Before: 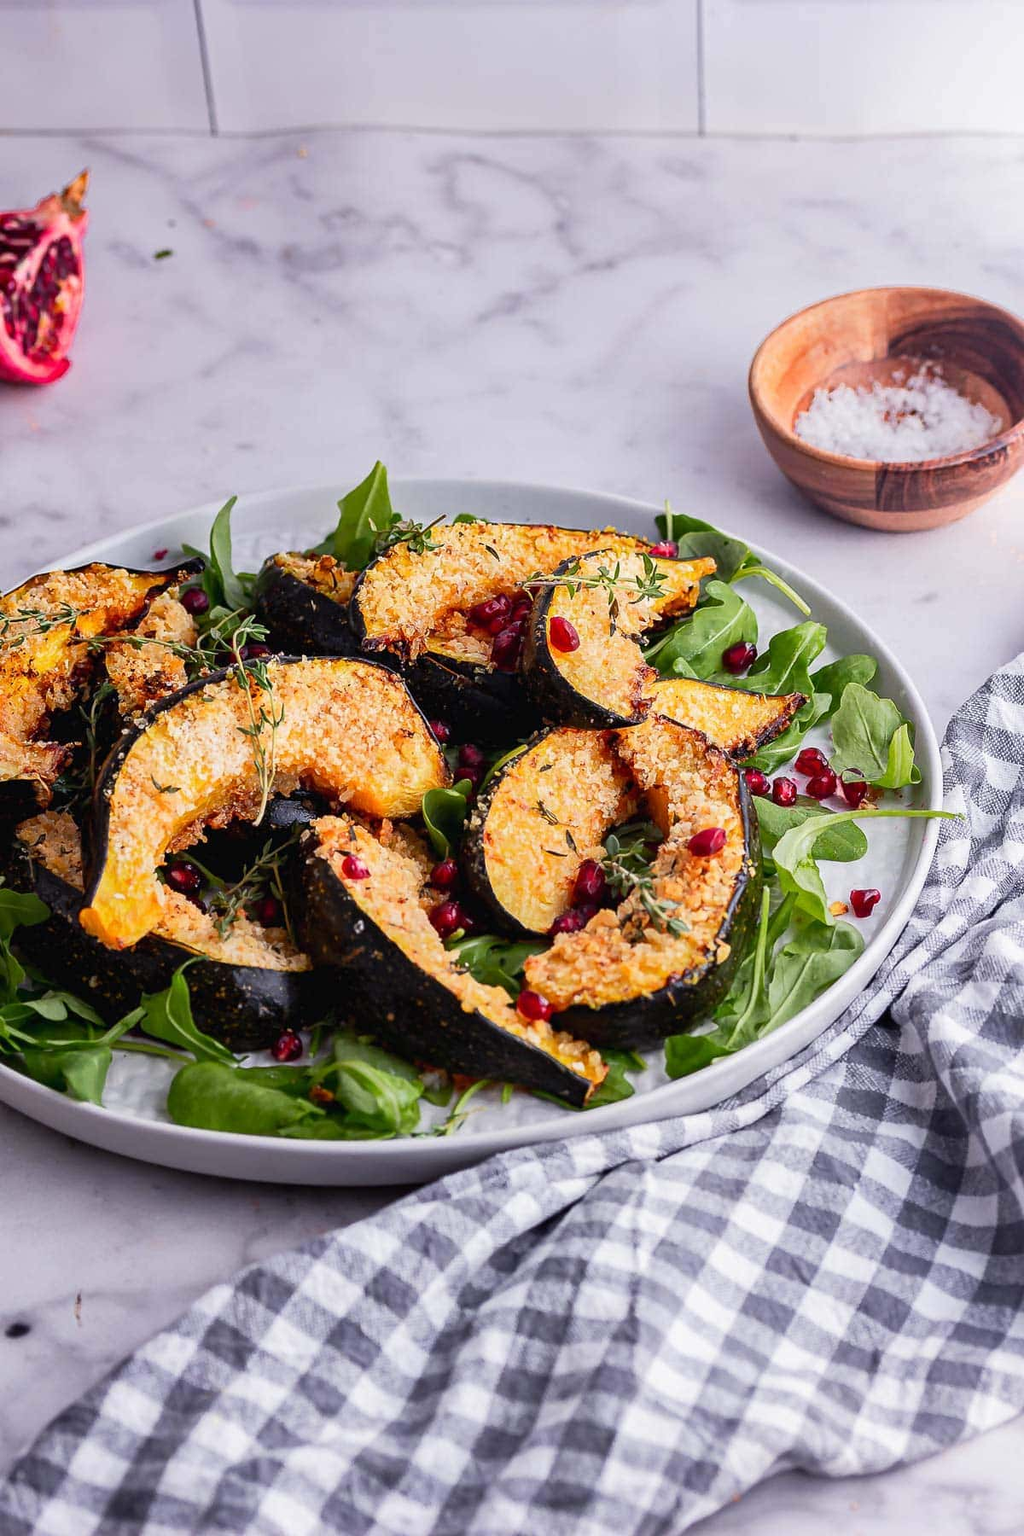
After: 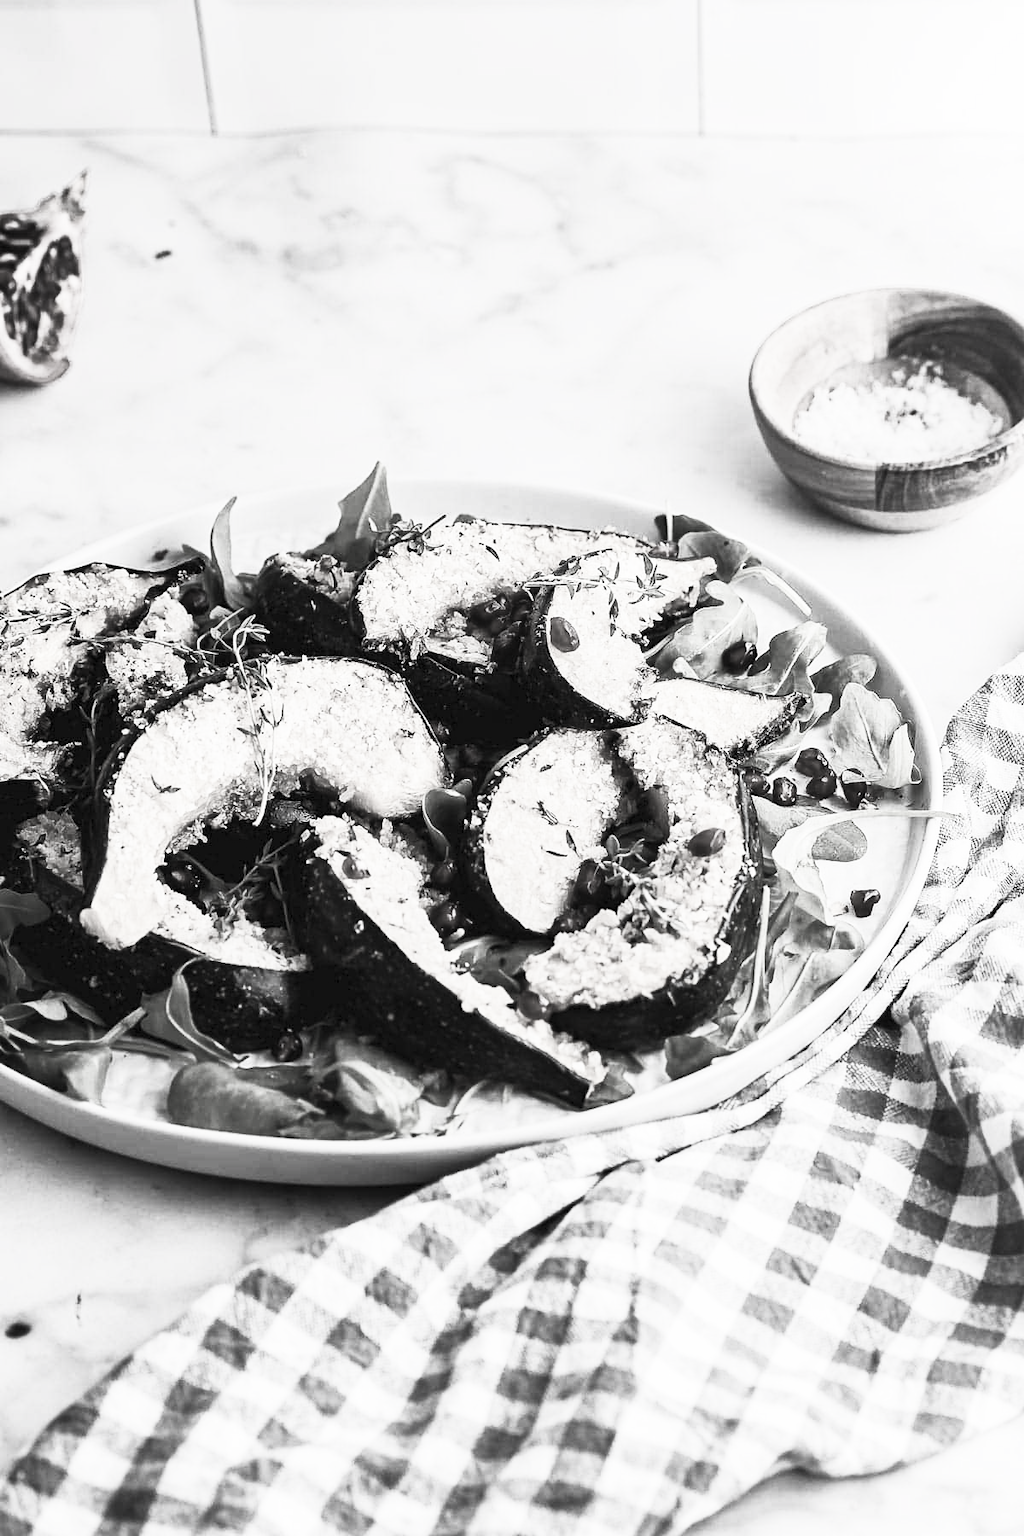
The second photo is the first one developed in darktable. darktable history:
contrast brightness saturation: contrast 0.534, brightness 0.473, saturation -0.981
color balance rgb: perceptual saturation grading › global saturation 14.162%, perceptual saturation grading › highlights -30.567%, perceptual saturation grading › shadows 51.878%
